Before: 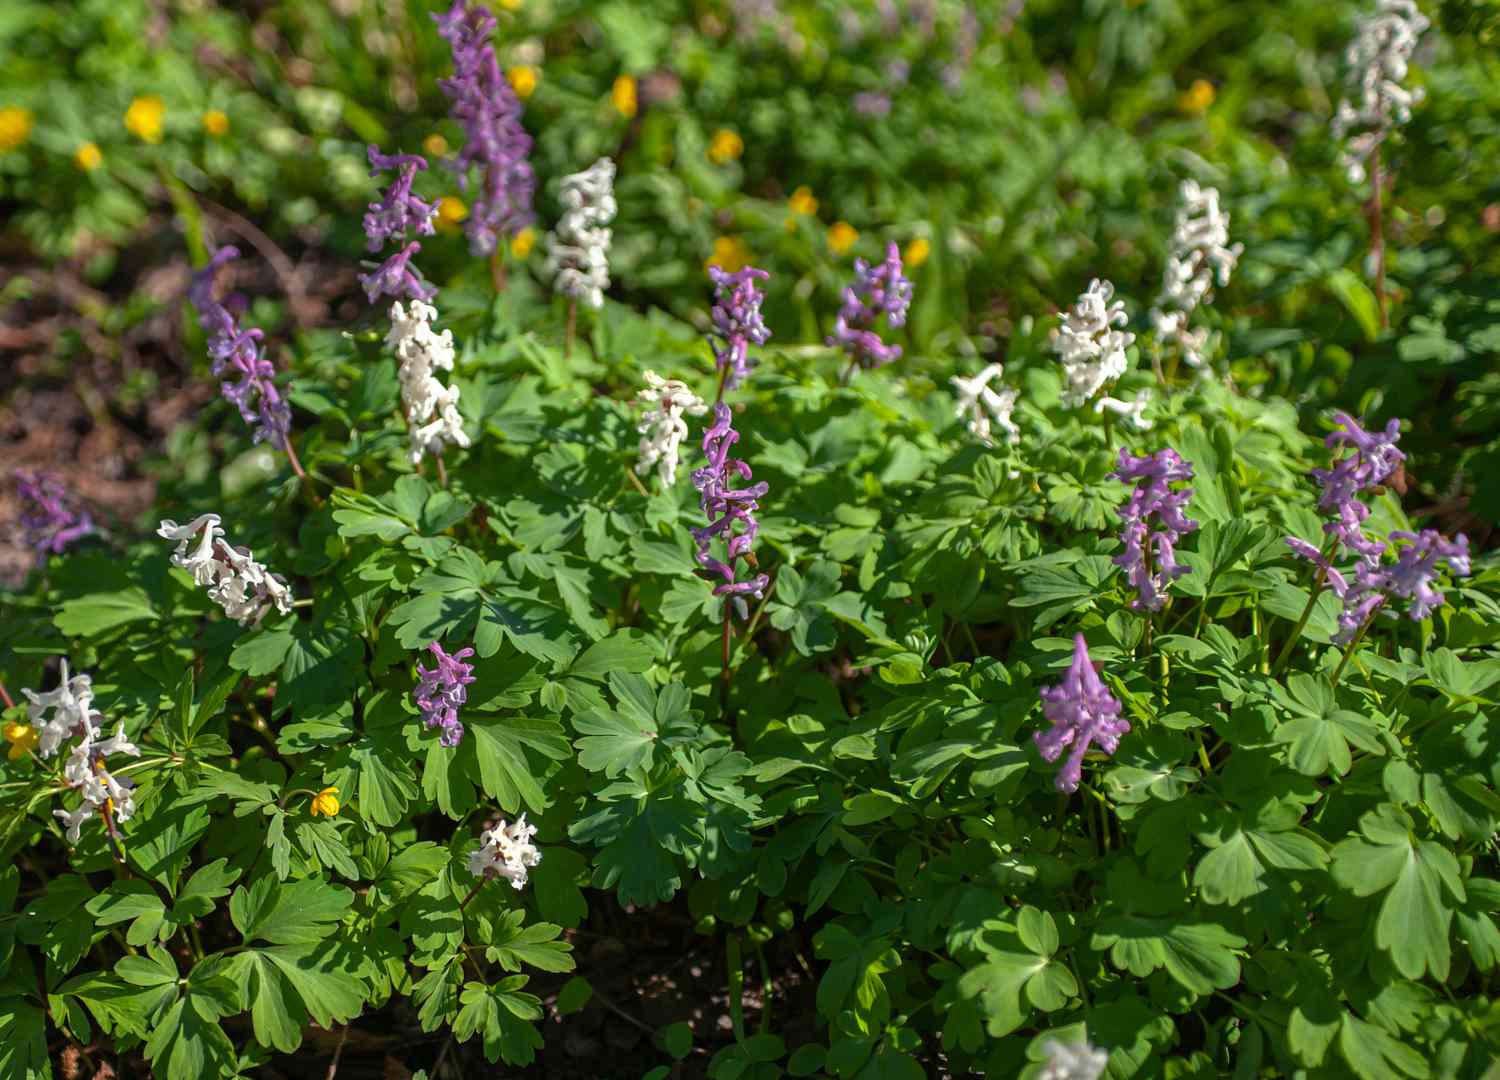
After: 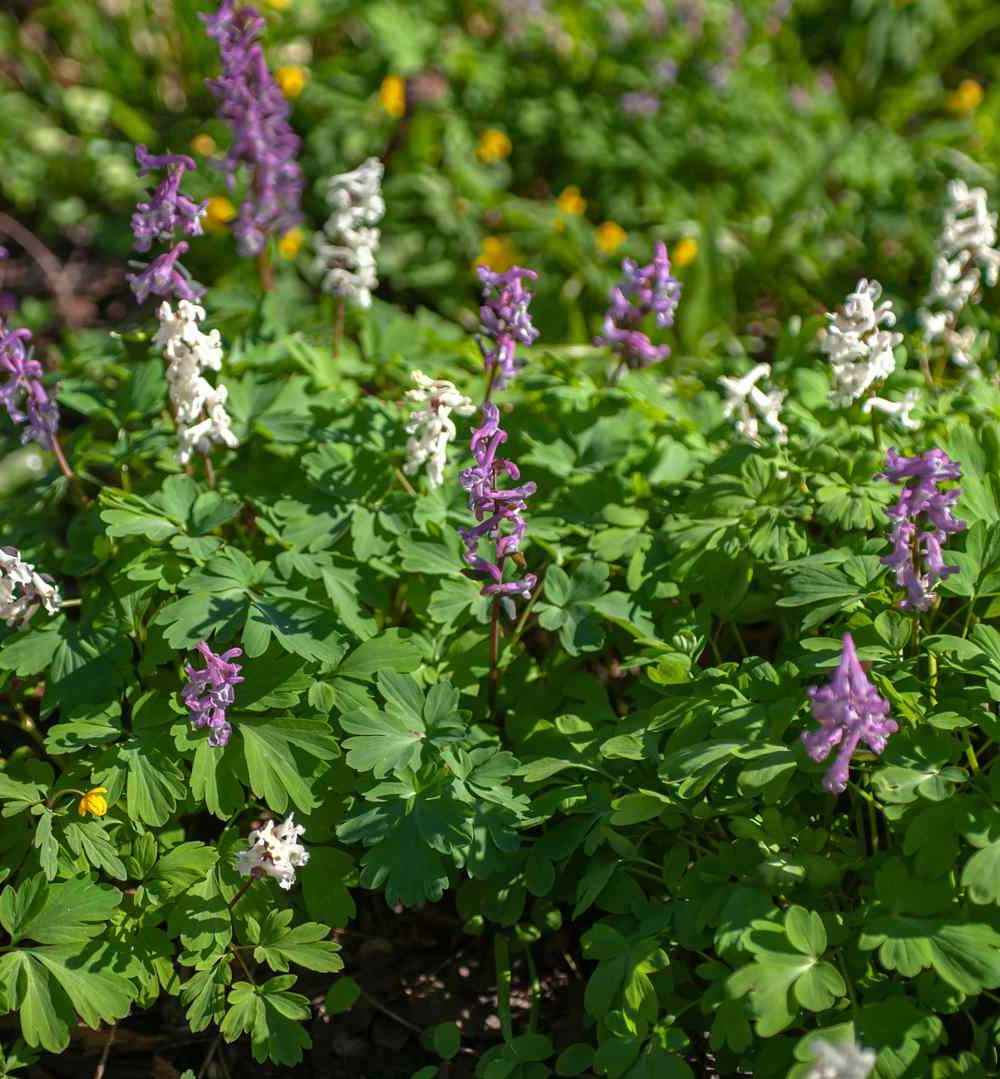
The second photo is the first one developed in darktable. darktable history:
shadows and highlights: shadows 24.5, highlights -78.15, soften with gaussian
crop and rotate: left 15.546%, right 17.787%
